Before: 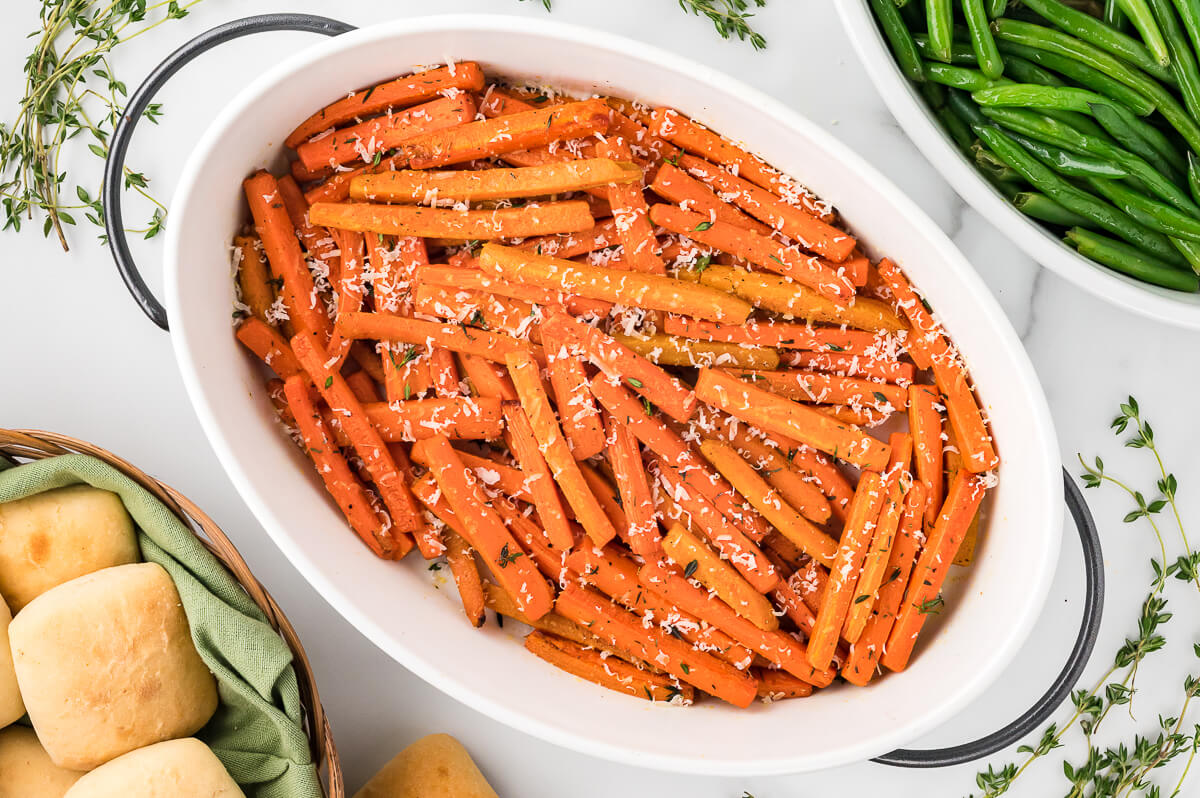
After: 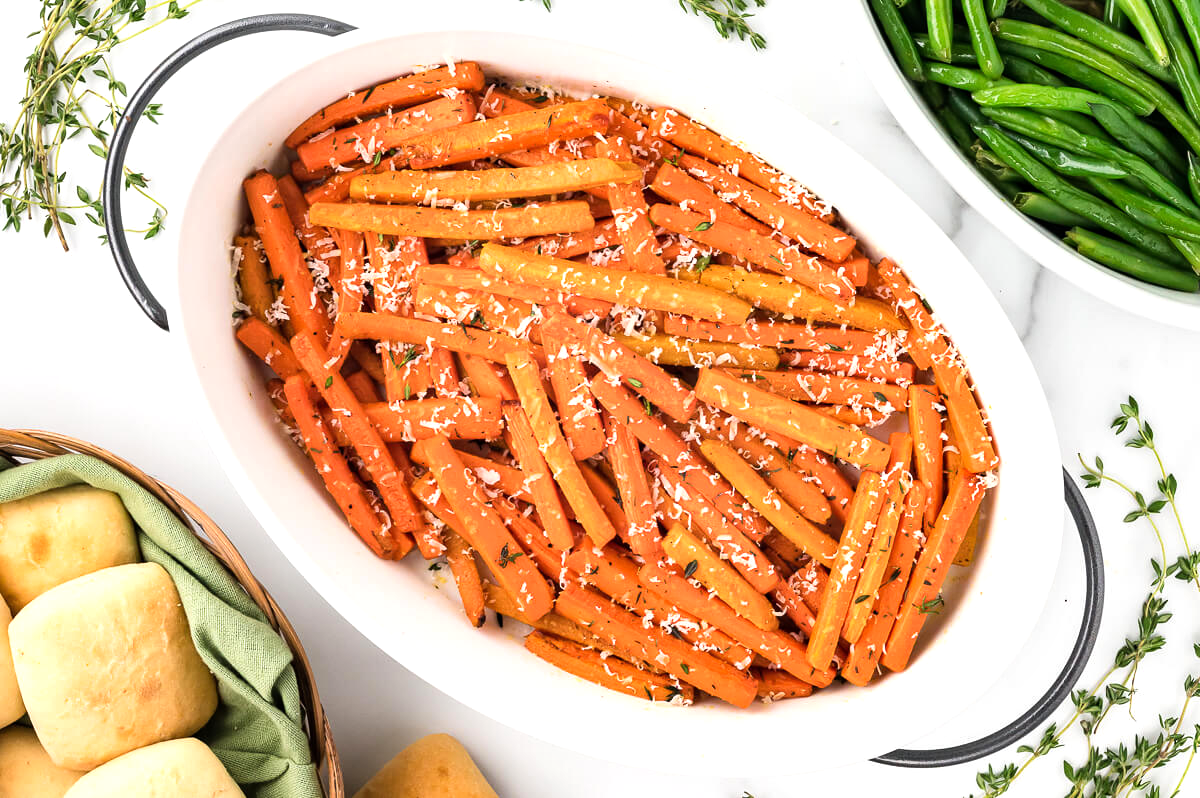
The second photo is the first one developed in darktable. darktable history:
tone equalizer: -8 EV -0.39 EV, -7 EV -0.355 EV, -6 EV -0.326 EV, -5 EV -0.241 EV, -3 EV 0.223 EV, -2 EV 0.335 EV, -1 EV 0.412 EV, +0 EV 0.397 EV, mask exposure compensation -0.49 EV
